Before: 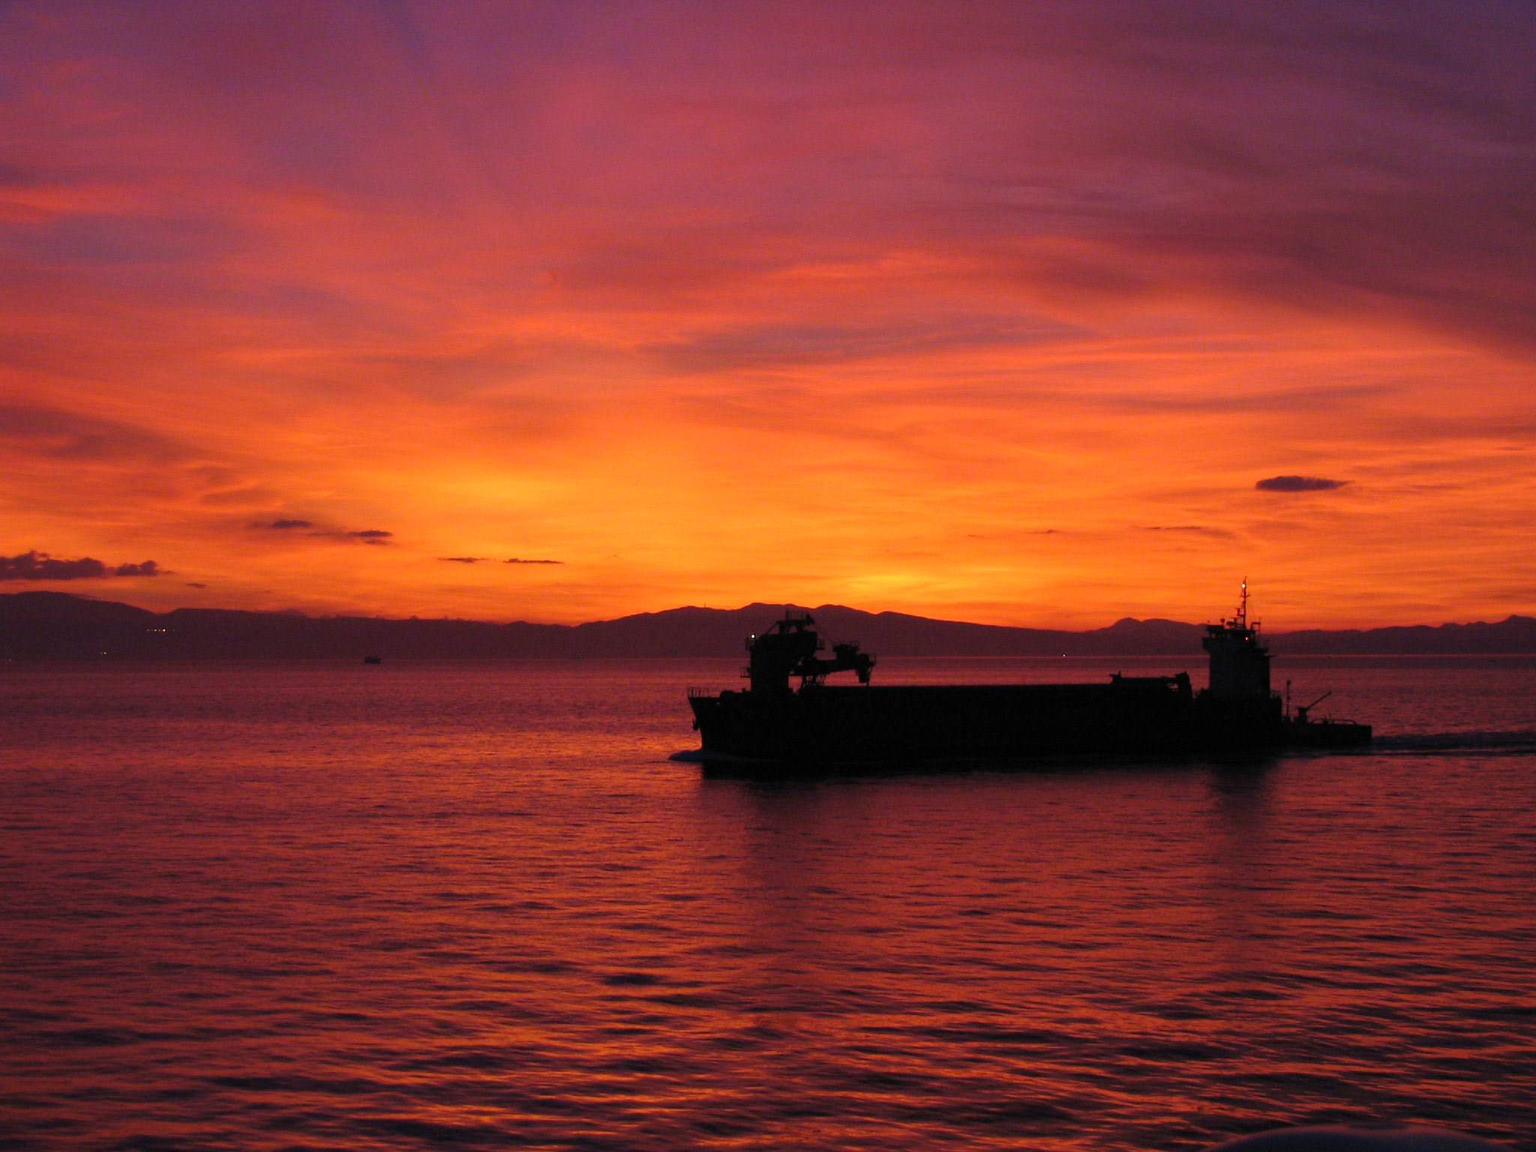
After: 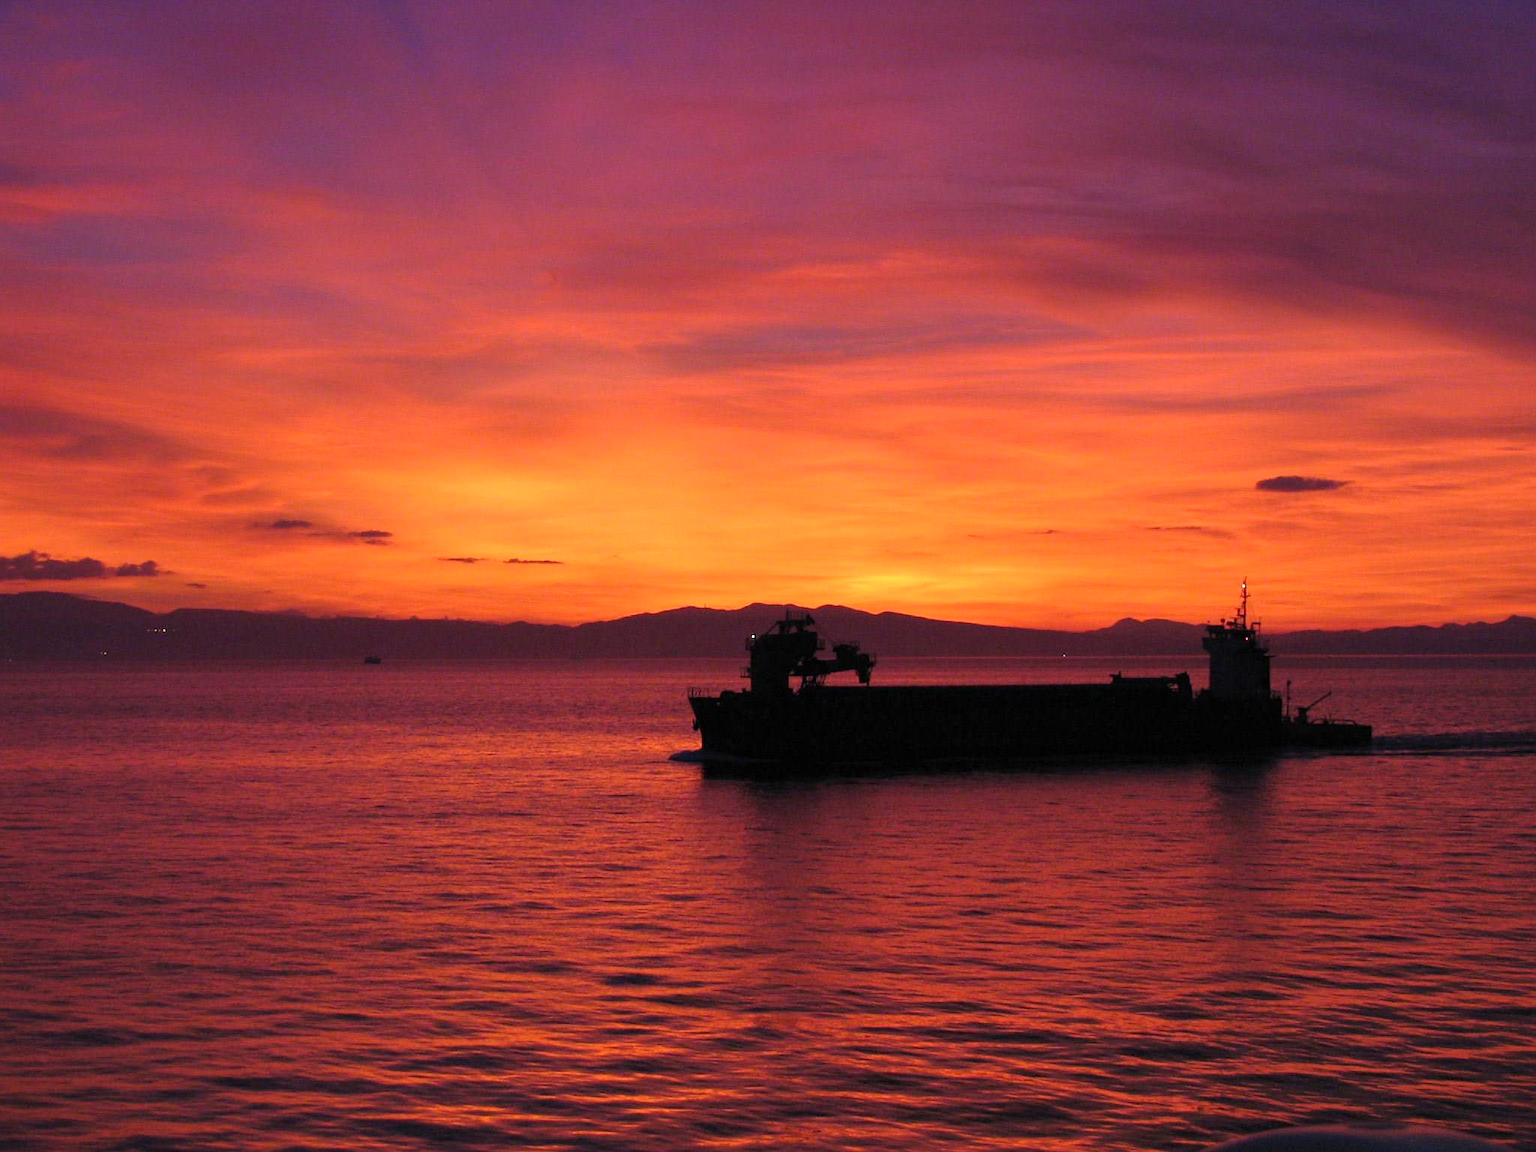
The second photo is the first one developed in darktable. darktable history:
exposure: exposure 0.6 EV, compensate highlight preservation false
graduated density: hue 238.83°, saturation 50%
sharpen: amount 0.2
